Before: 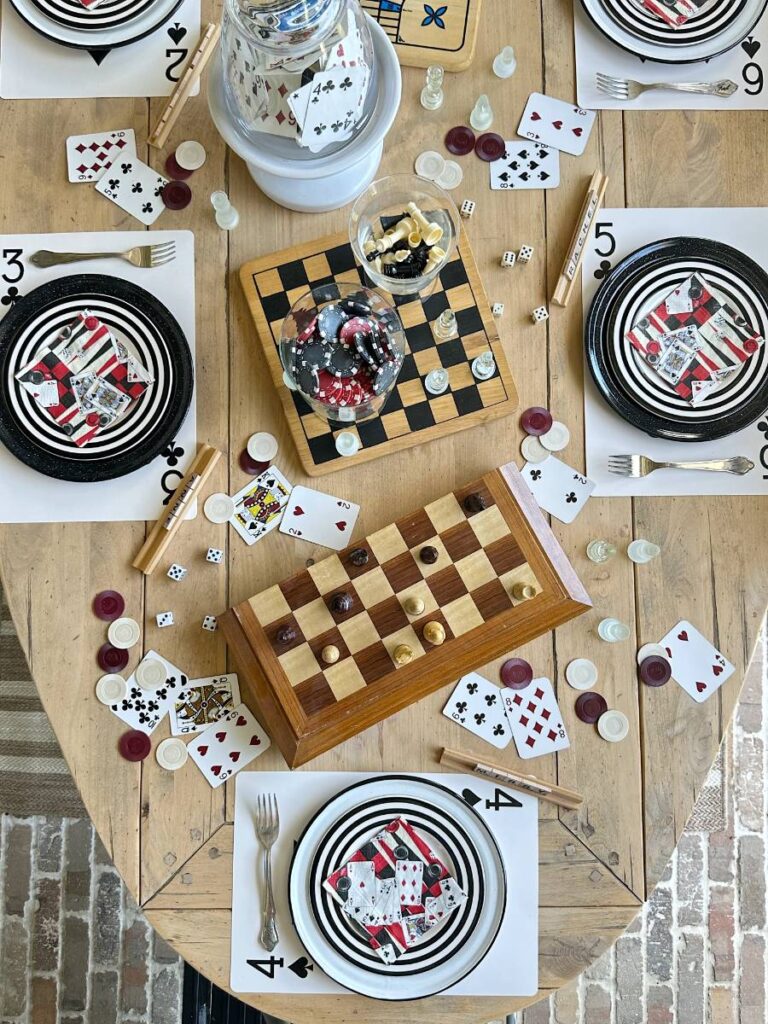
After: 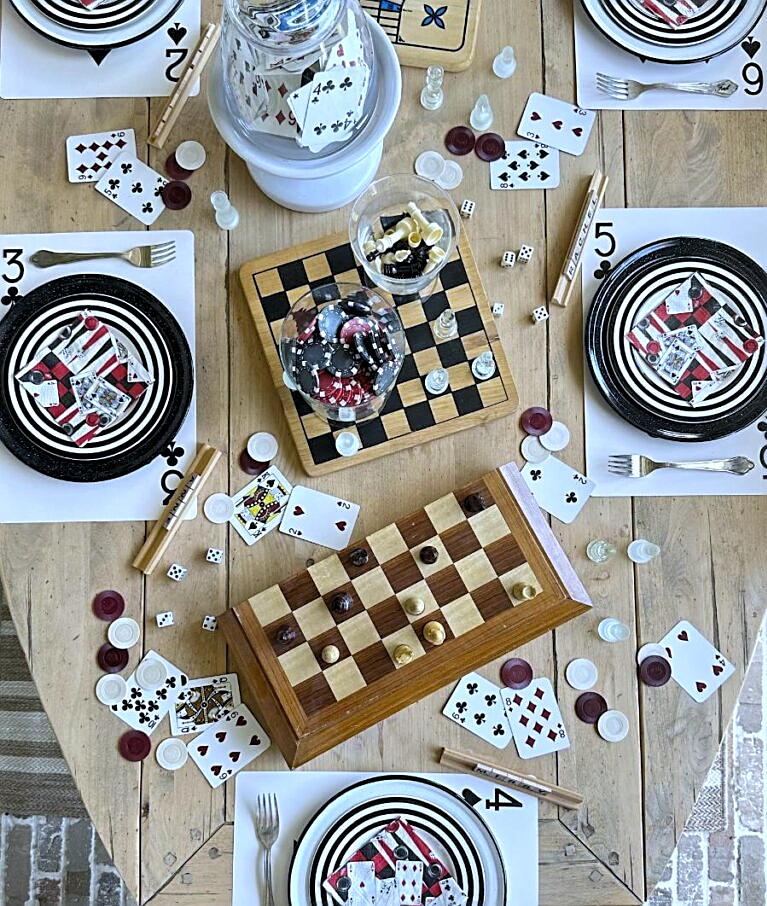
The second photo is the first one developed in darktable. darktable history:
color balance: on, module defaults
sharpen: on, module defaults
white balance: red 0.926, green 1.003, blue 1.133
levels: levels [0.026, 0.507, 0.987]
tone equalizer: on, module defaults
crop and rotate: top 0%, bottom 11.49%
